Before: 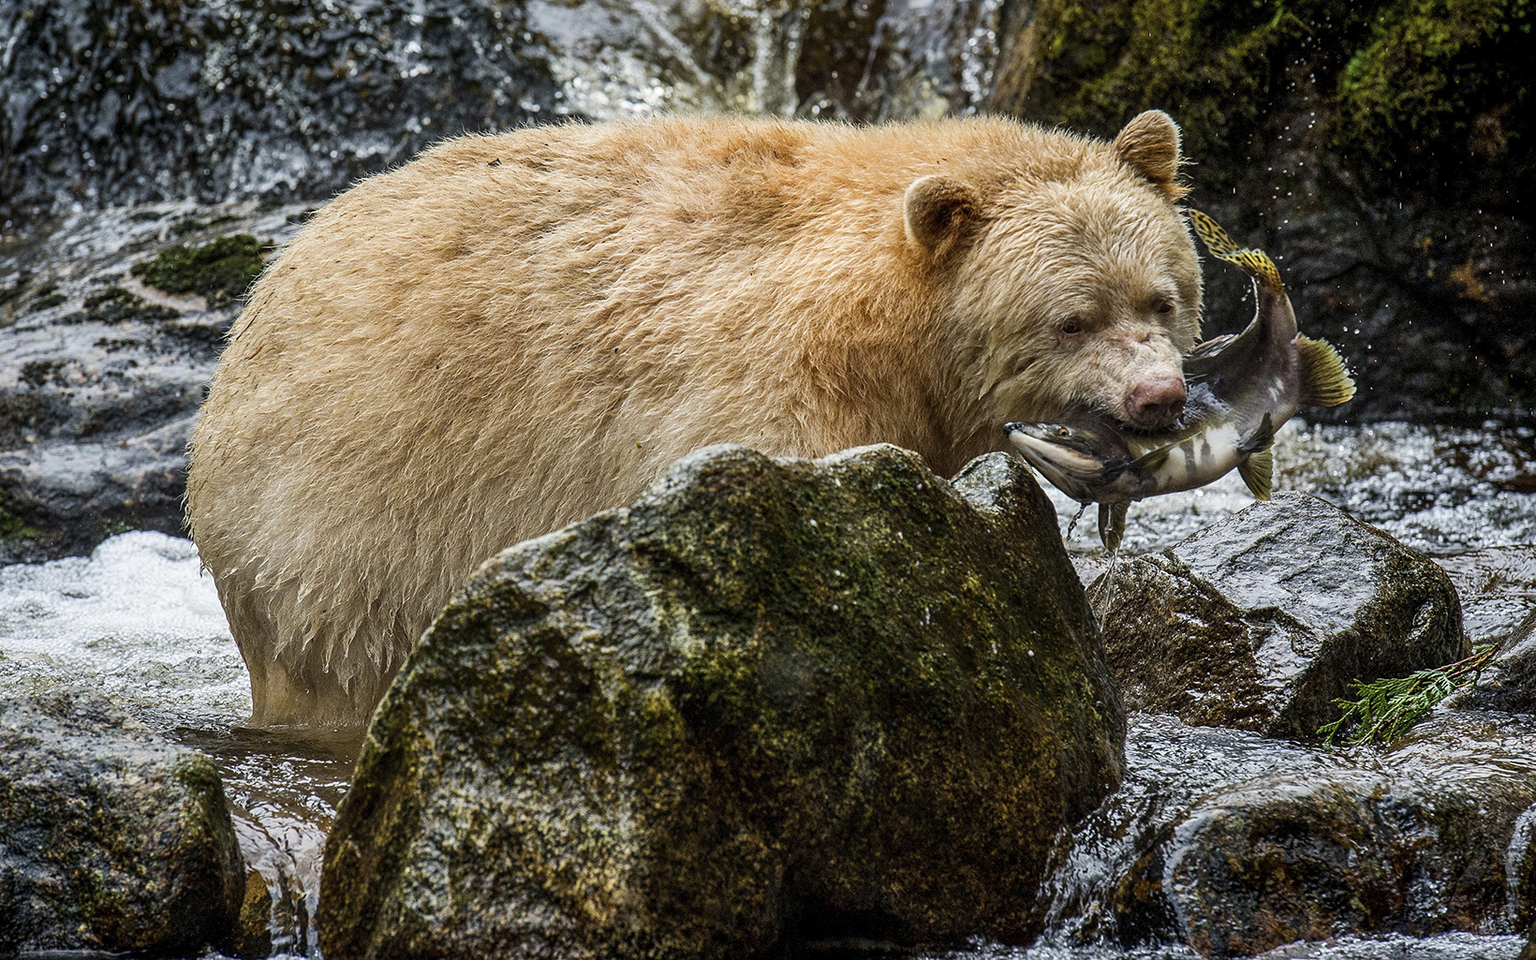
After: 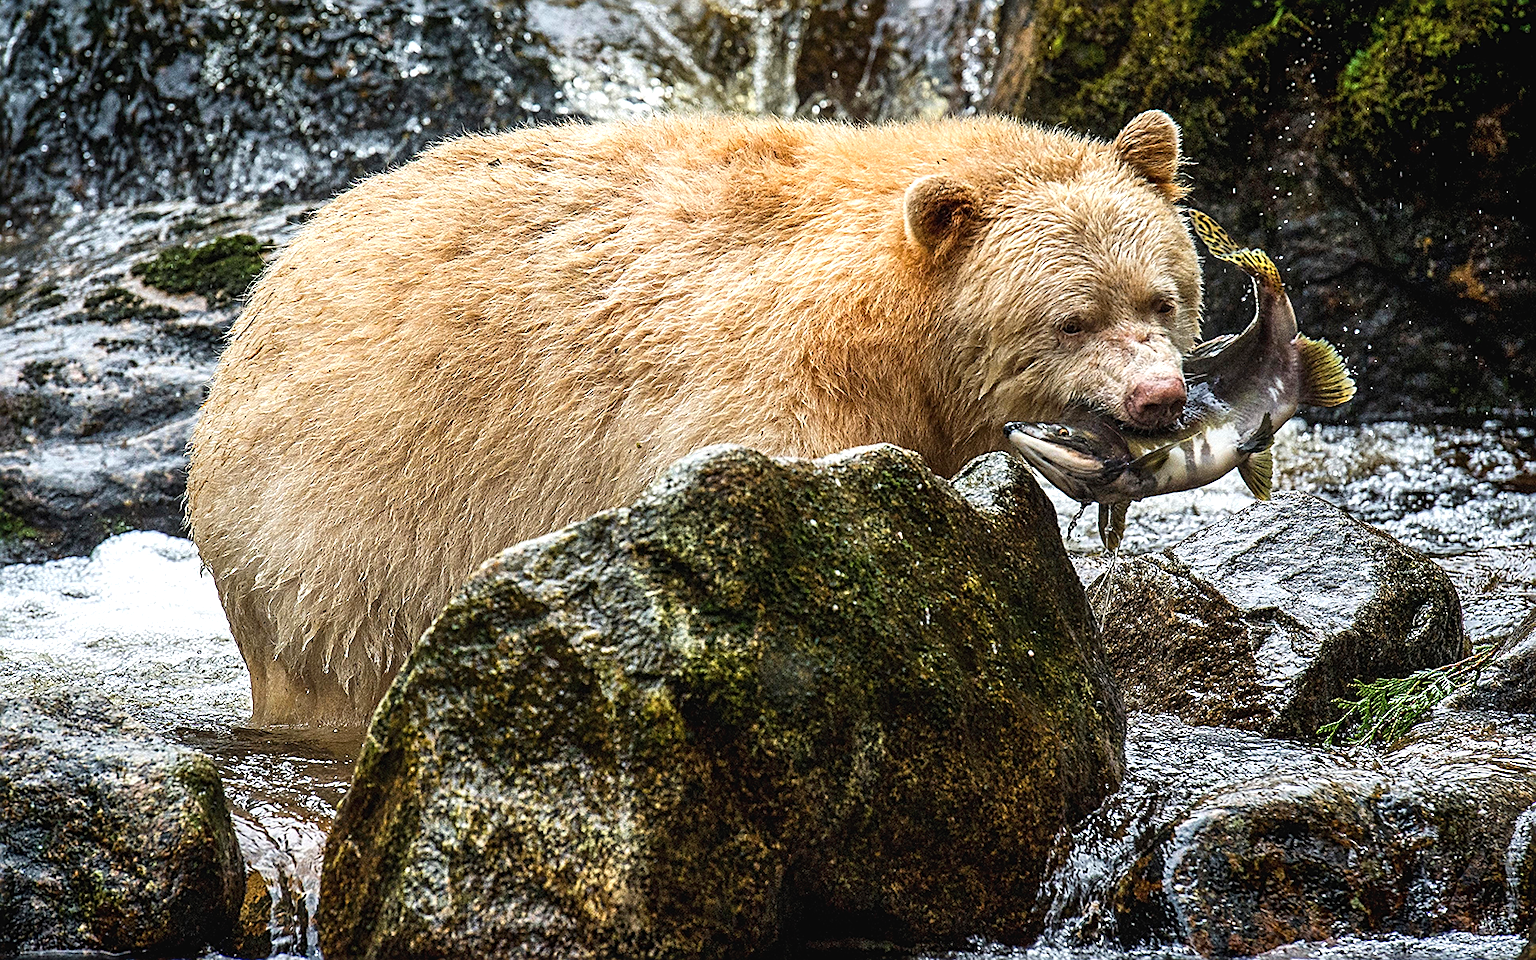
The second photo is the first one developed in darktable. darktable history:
sharpen: on, module defaults
exposure: black level correction -0.002, exposure 0.54 EV, compensate highlight preservation false
